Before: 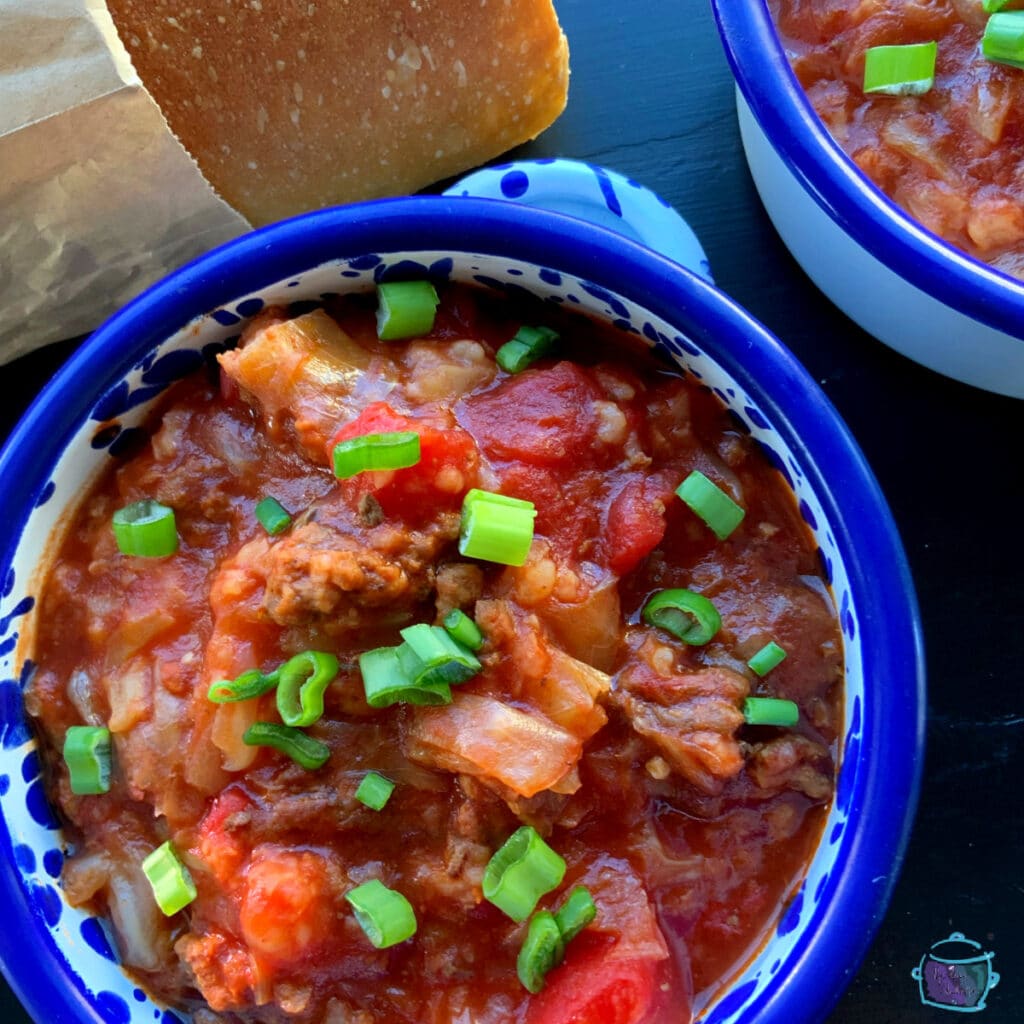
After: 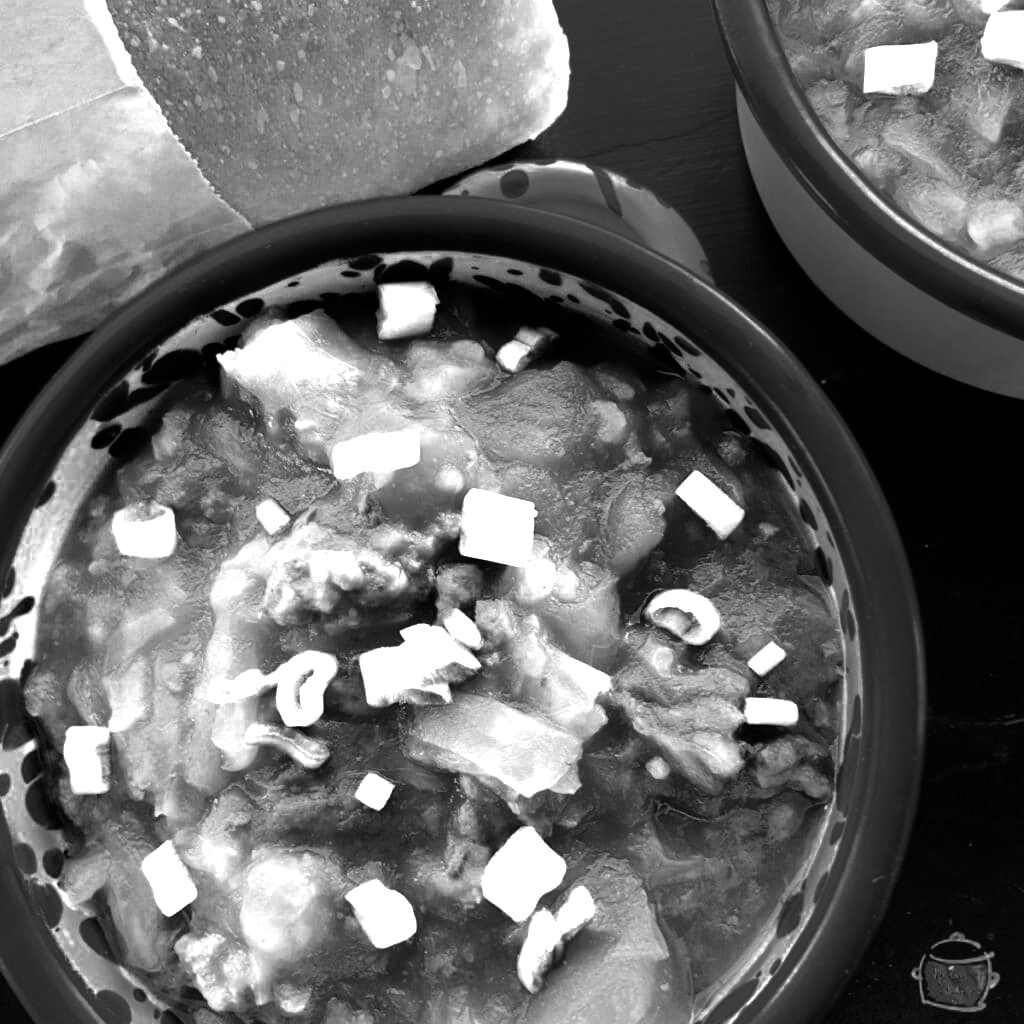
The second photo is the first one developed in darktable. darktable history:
color zones: curves: ch0 [(0, 0.554) (0.146, 0.662) (0.293, 0.86) (0.503, 0.774) (0.637, 0.106) (0.74, 0.072) (0.866, 0.488) (0.998, 0.569)]; ch1 [(0, 0) (0.143, 0) (0.286, 0) (0.429, 0) (0.571, 0) (0.714, 0) (0.857, 0)]
tone curve: curves: ch0 [(0, 0) (0.004, 0.002) (0.02, 0.013) (0.218, 0.218) (0.664, 0.718) (0.832, 0.873) (1, 1)], preserve colors none
